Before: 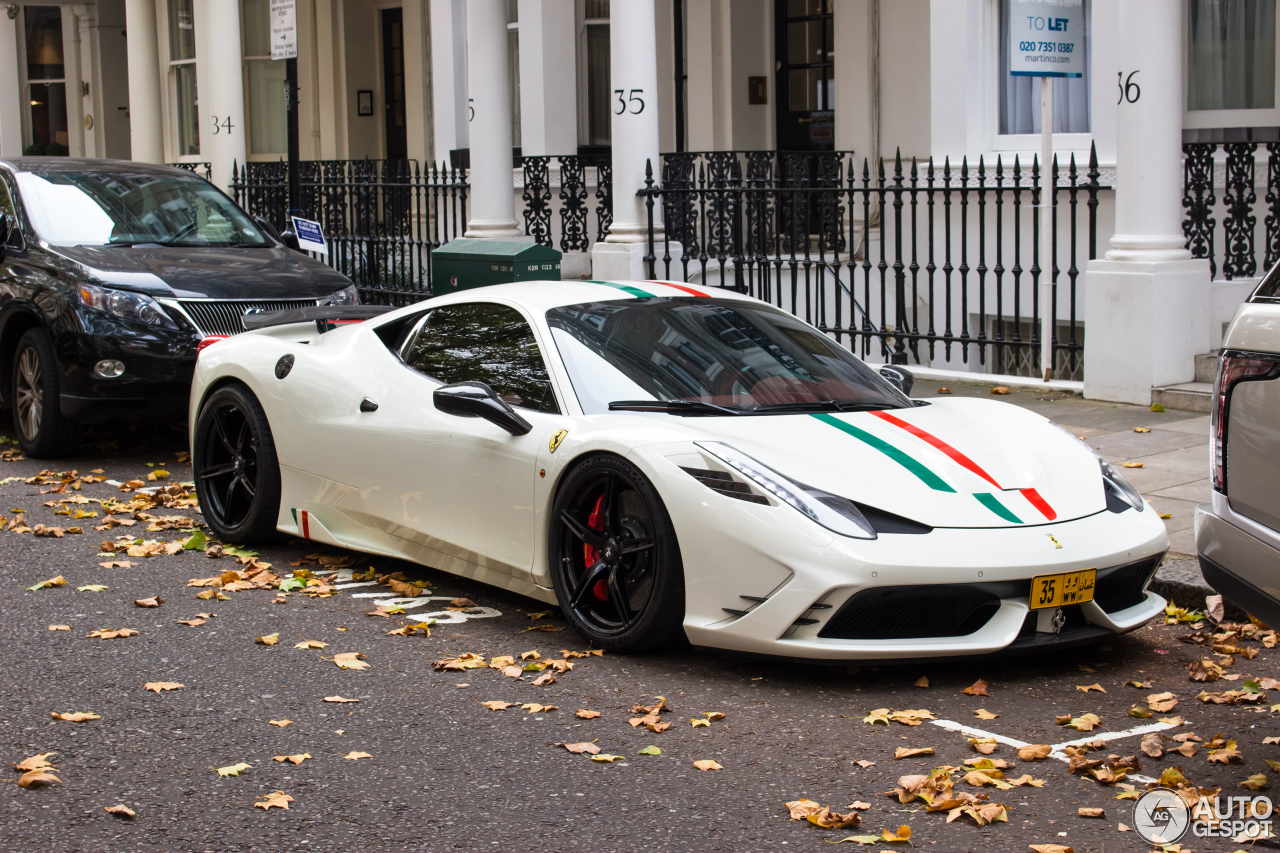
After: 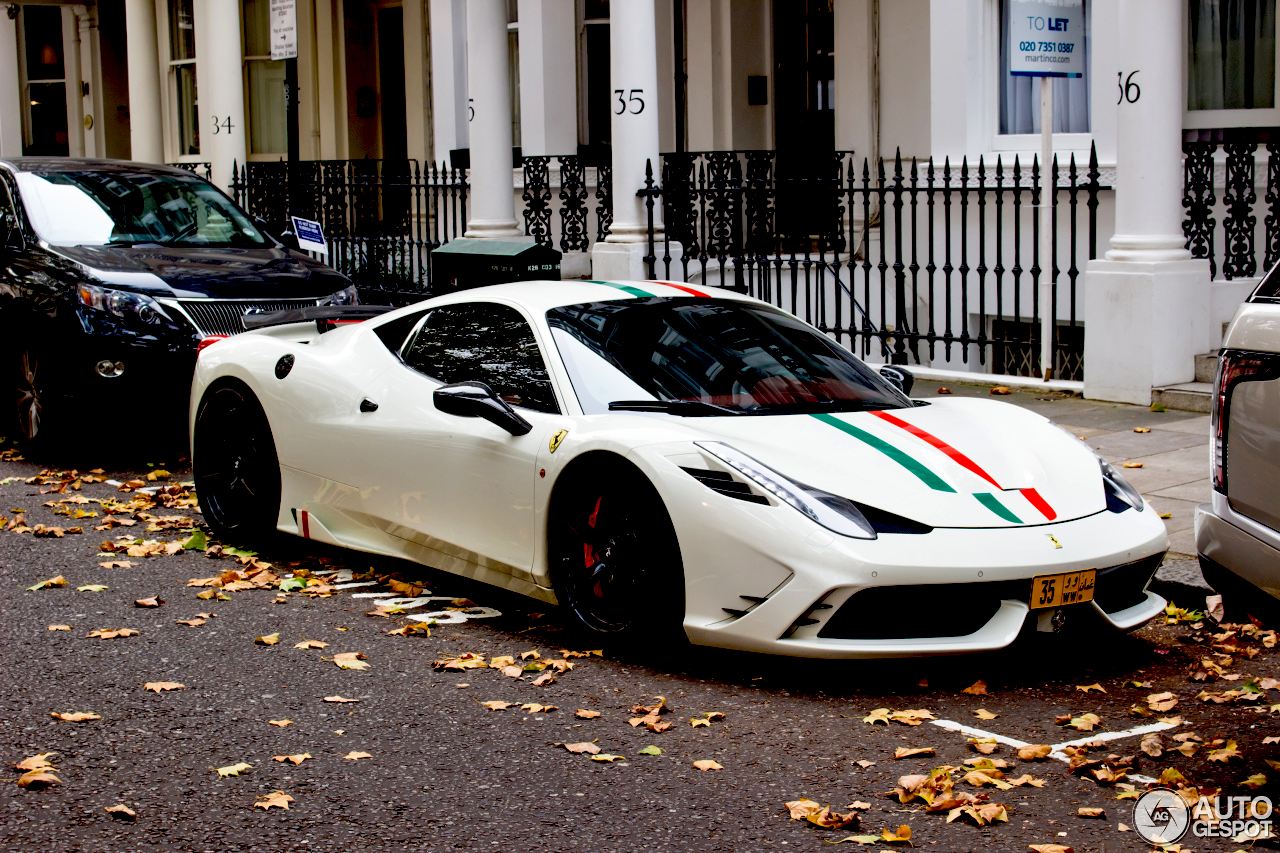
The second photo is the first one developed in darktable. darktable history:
exposure: black level correction 0.056, compensate highlight preservation false
